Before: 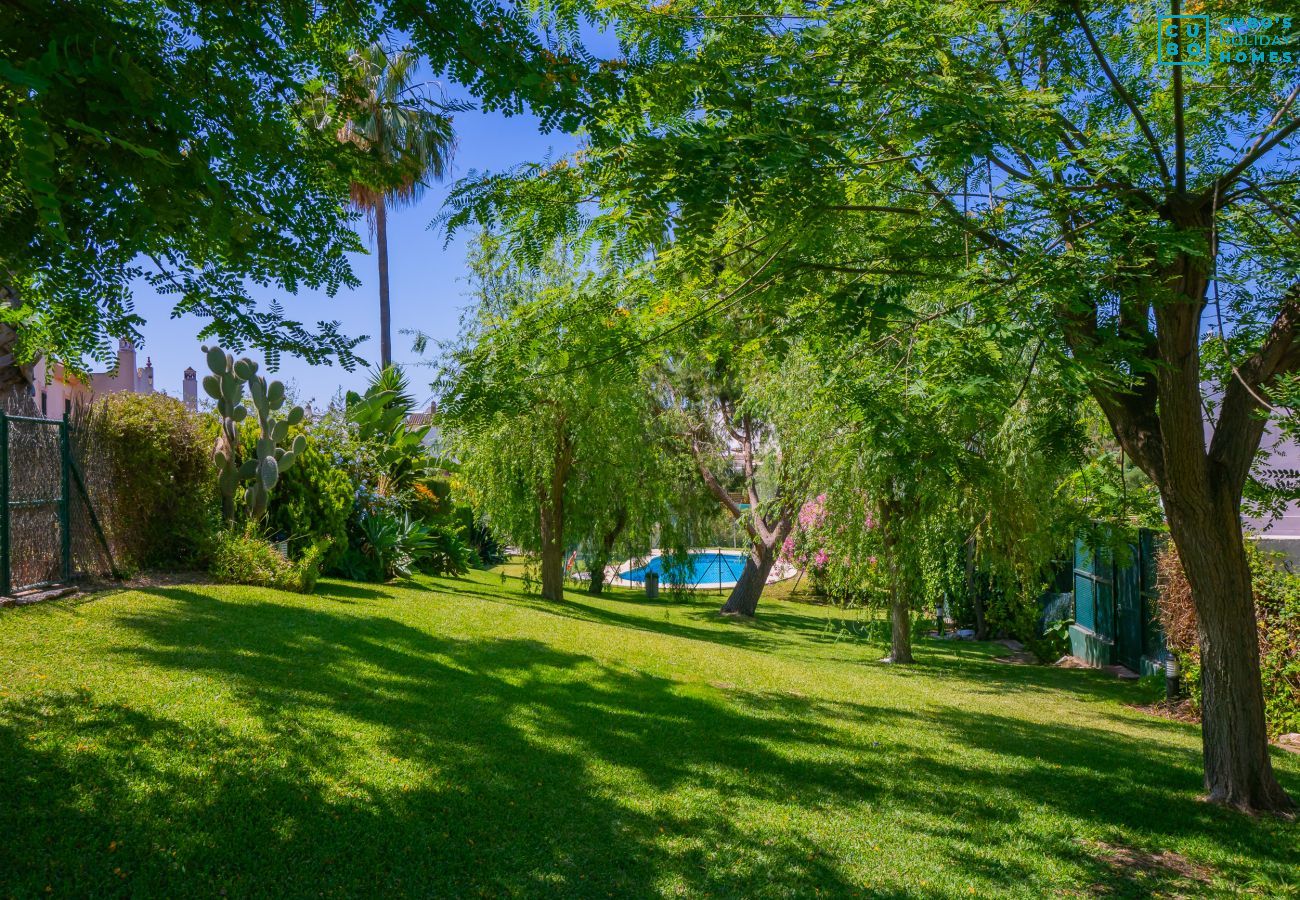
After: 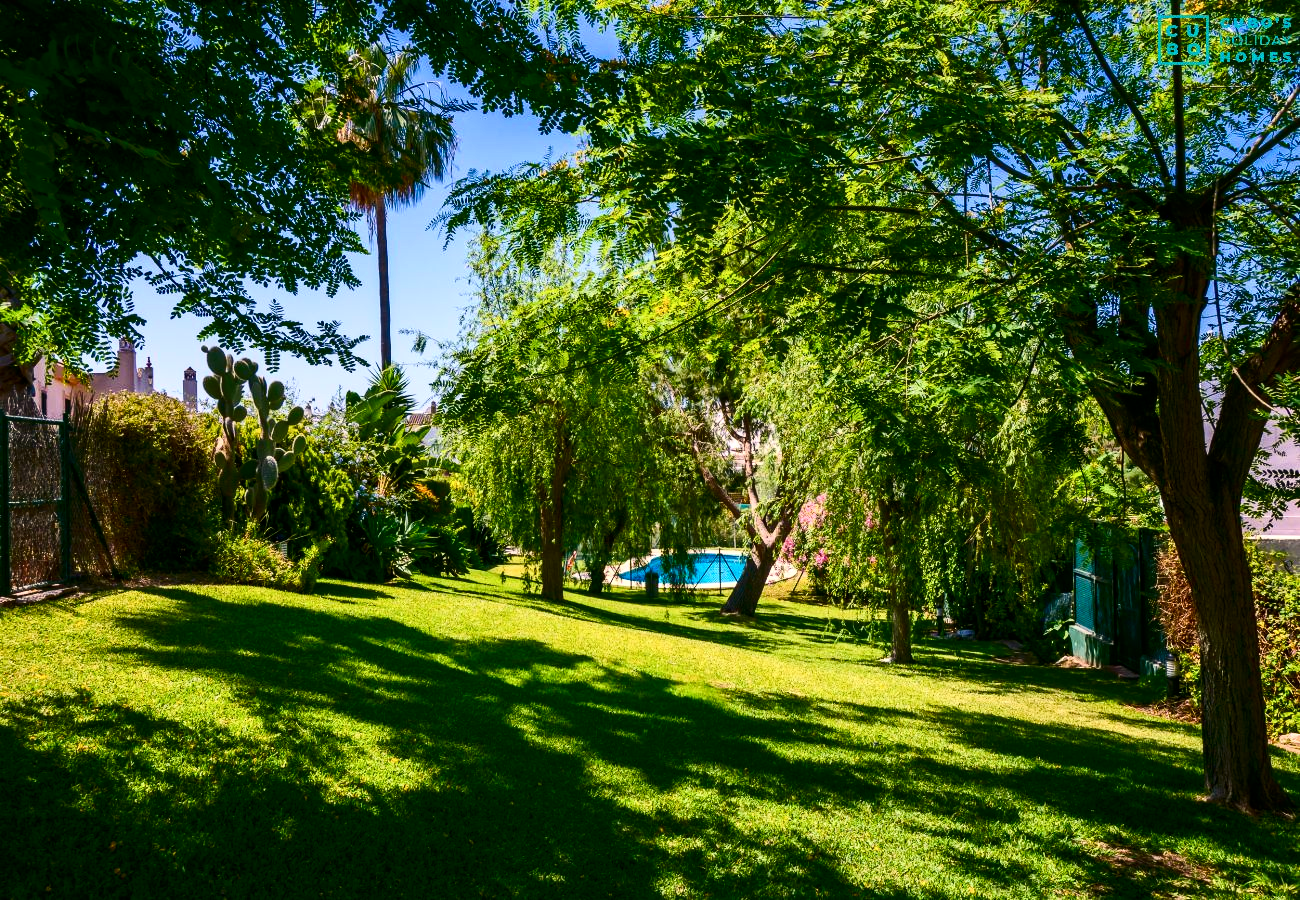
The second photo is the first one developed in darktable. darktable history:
color balance rgb: shadows lift › luminance -20%, power › hue 72.24°, highlights gain › luminance 15%, global offset › hue 171.6°, perceptual saturation grading › highlights -15%, perceptual saturation grading › shadows 25%, global vibrance 35%, contrast 10%
local contrast: mode bilateral grid, contrast 10, coarseness 25, detail 115%, midtone range 0.2
contrast brightness saturation: contrast 0.28
white balance: red 1.045, blue 0.932
